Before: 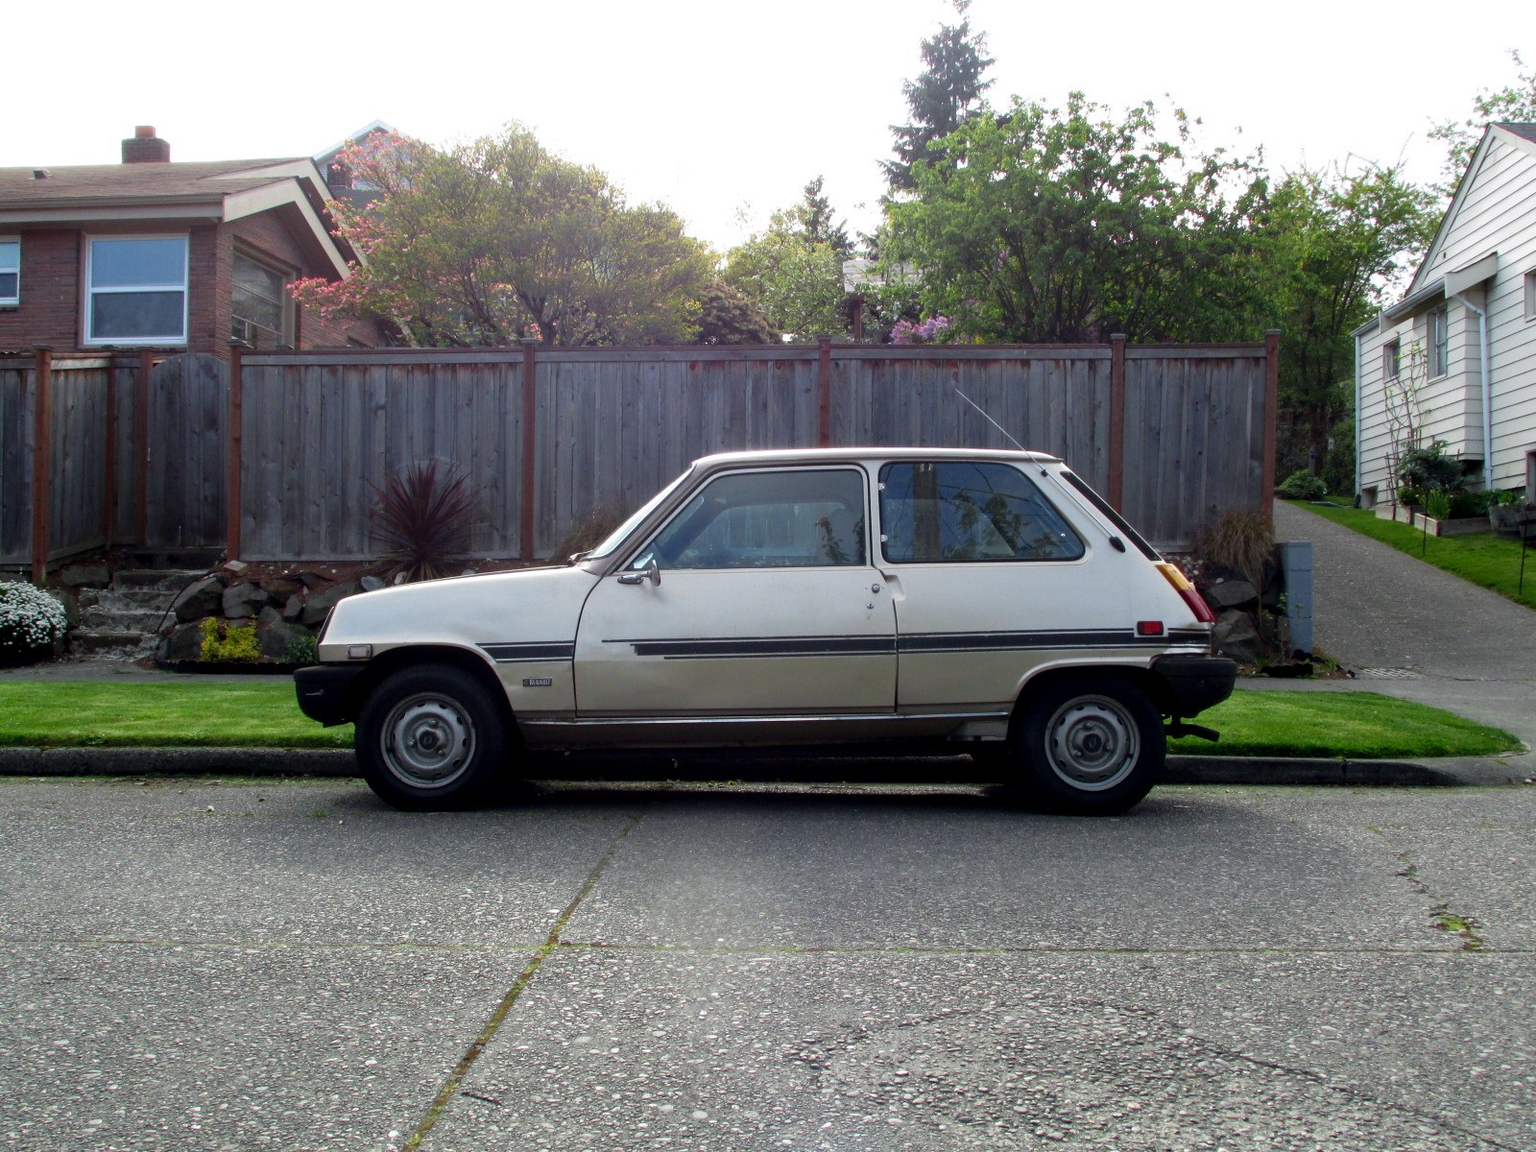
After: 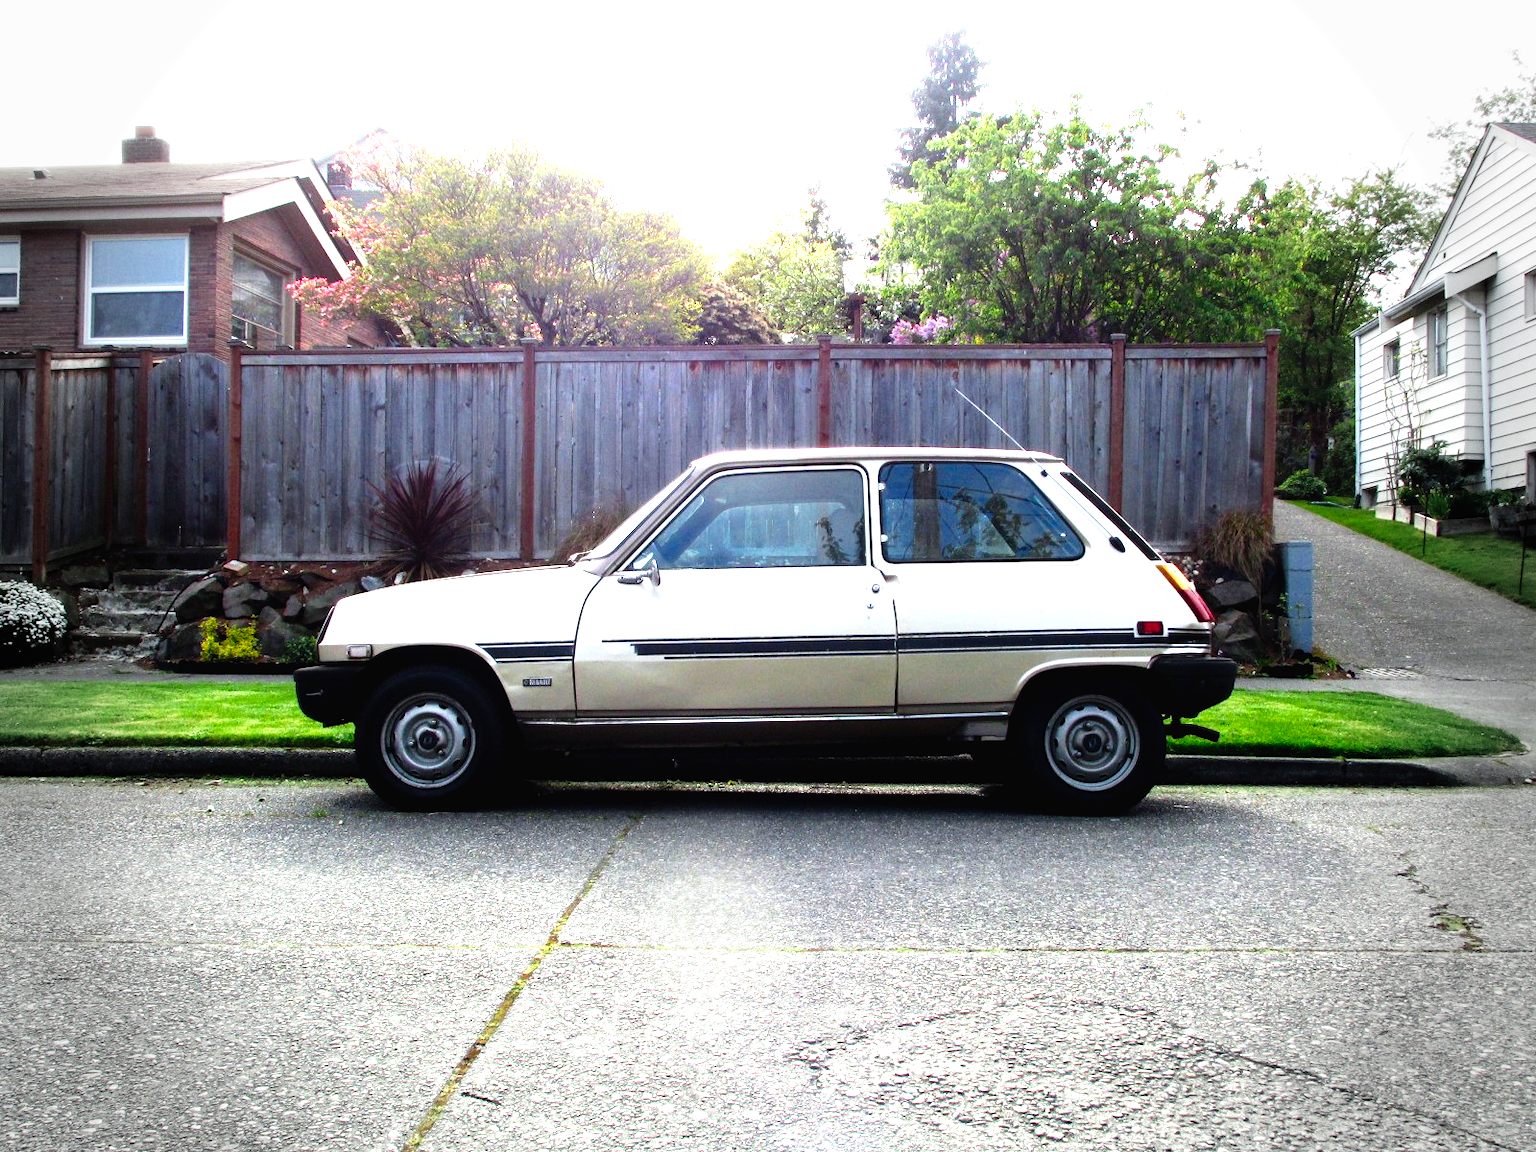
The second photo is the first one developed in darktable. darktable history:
vignetting: fall-off start 76.24%, fall-off radius 27.81%, center (-0.01, 0), width/height ratio 0.966
tone curve: curves: ch0 [(0, 0.012) (0.031, 0.02) (0.12, 0.083) (0.193, 0.171) (0.277, 0.279) (0.45, 0.52) (0.568, 0.676) (0.678, 0.777) (0.875, 0.92) (1, 0.965)]; ch1 [(0, 0) (0.243, 0.245) (0.402, 0.41) (0.493, 0.486) (0.508, 0.507) (0.531, 0.53) (0.551, 0.564) (0.646, 0.672) (0.694, 0.732) (1, 1)]; ch2 [(0, 0) (0.249, 0.216) (0.356, 0.343) (0.424, 0.442) (0.476, 0.482) (0.498, 0.502) (0.517, 0.517) (0.532, 0.545) (0.562, 0.575) (0.614, 0.644) (0.706, 0.748) (0.808, 0.809) (0.991, 0.968)], preserve colors none
contrast brightness saturation: saturation -0.034
levels: levels [0, 0.374, 0.749]
